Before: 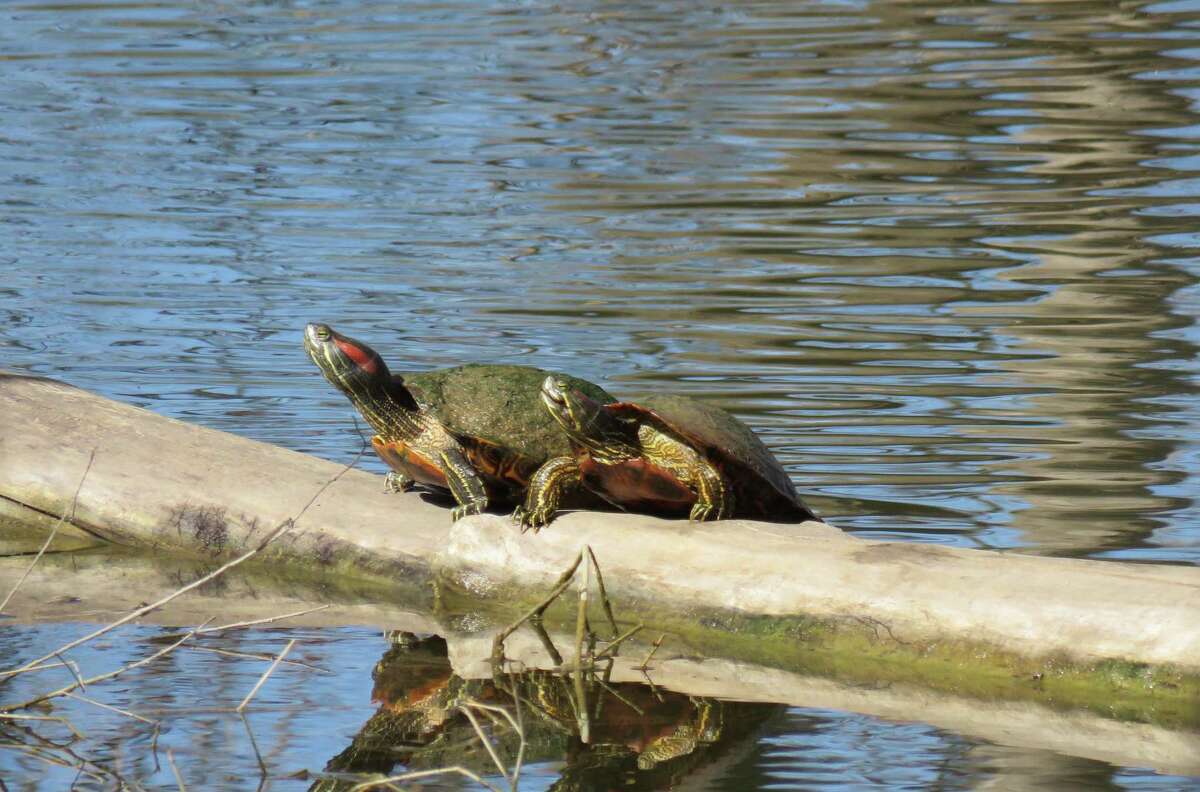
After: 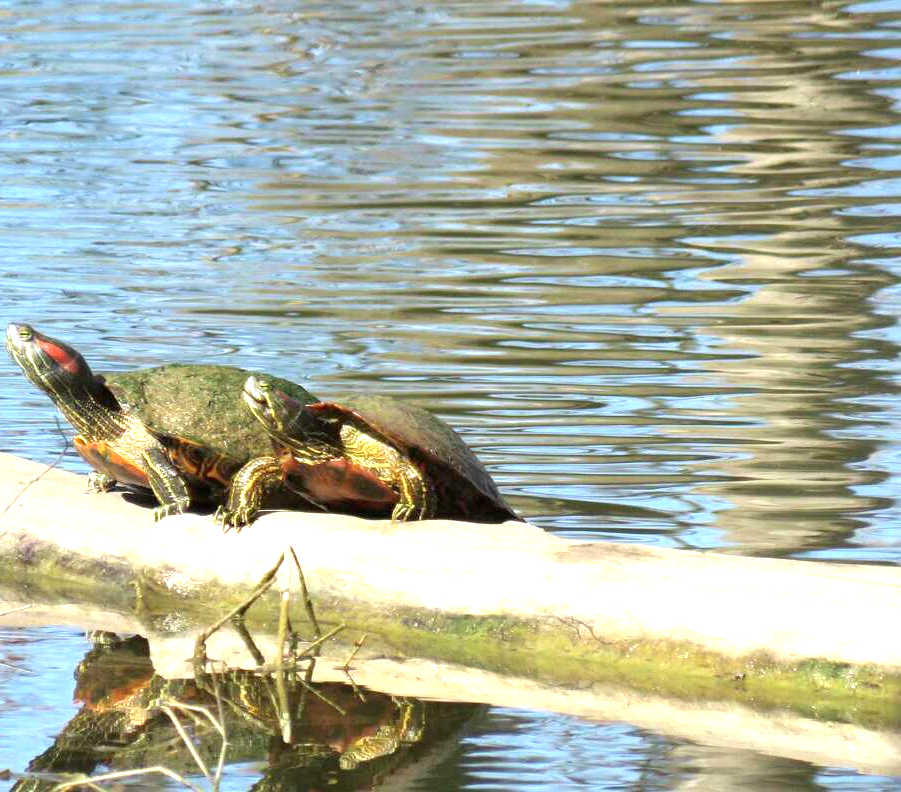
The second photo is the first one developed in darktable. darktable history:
exposure: black level correction 0.001, exposure 1.117 EV, compensate highlight preservation false
crop and rotate: left 24.861%
